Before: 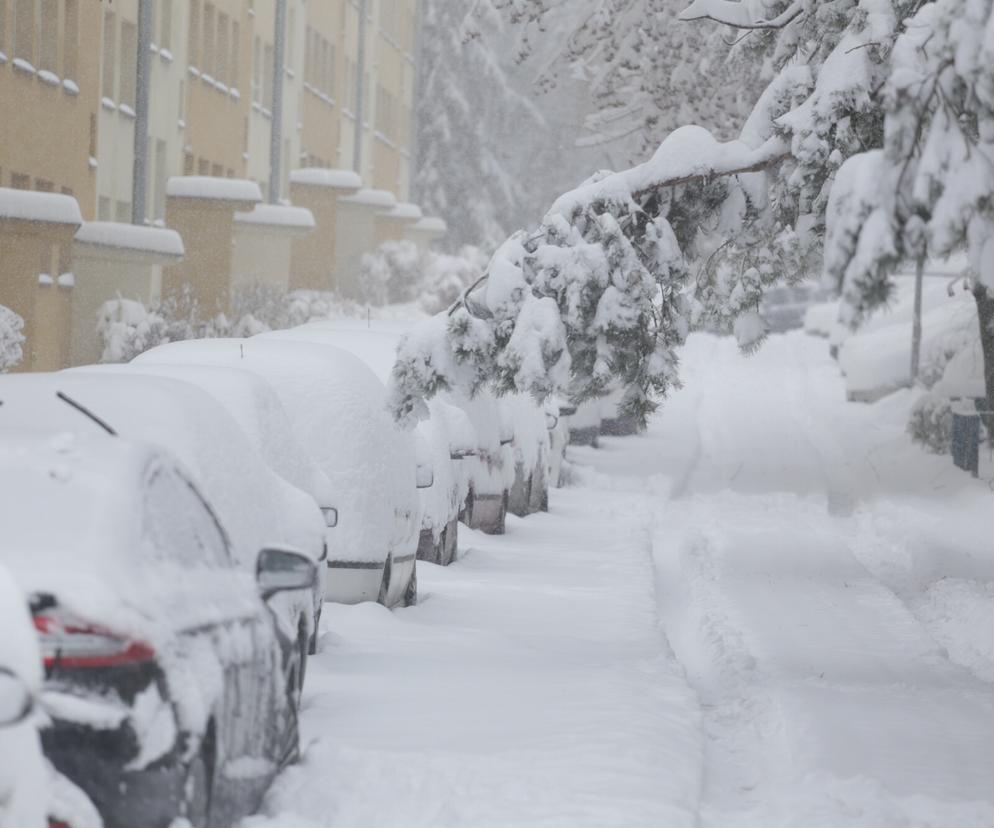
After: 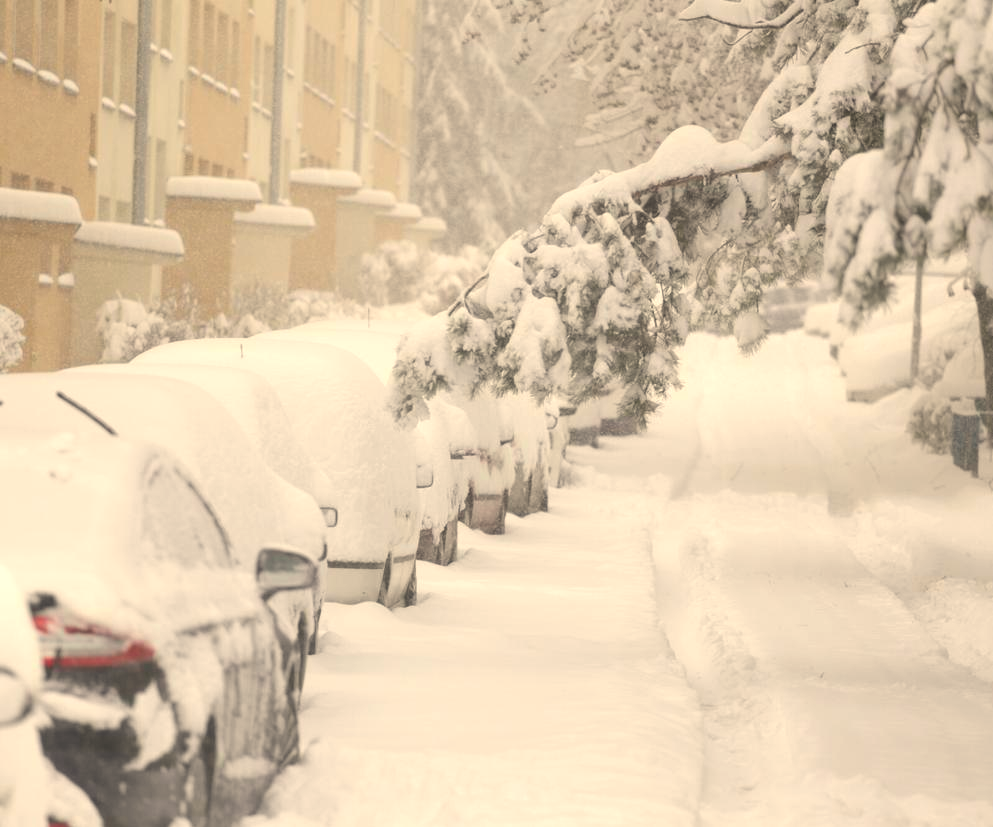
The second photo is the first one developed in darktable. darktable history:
white balance: red 1.123, blue 0.83
exposure: black level correction 0.001, exposure 0.5 EV, compensate exposure bias true, compensate highlight preservation false
